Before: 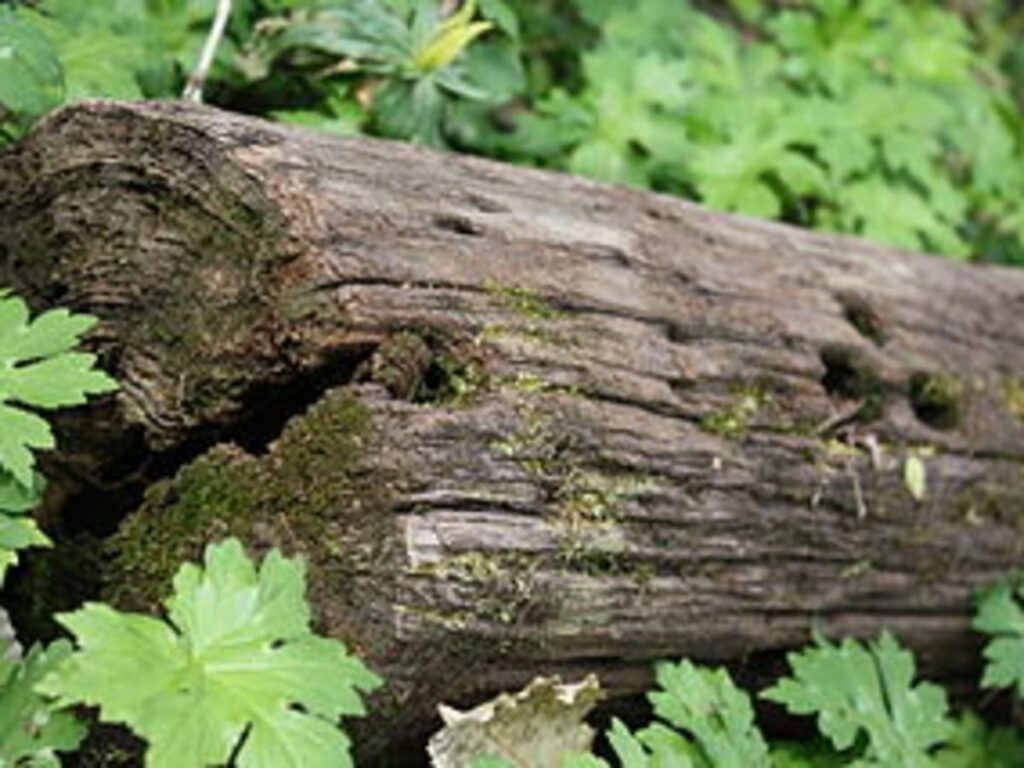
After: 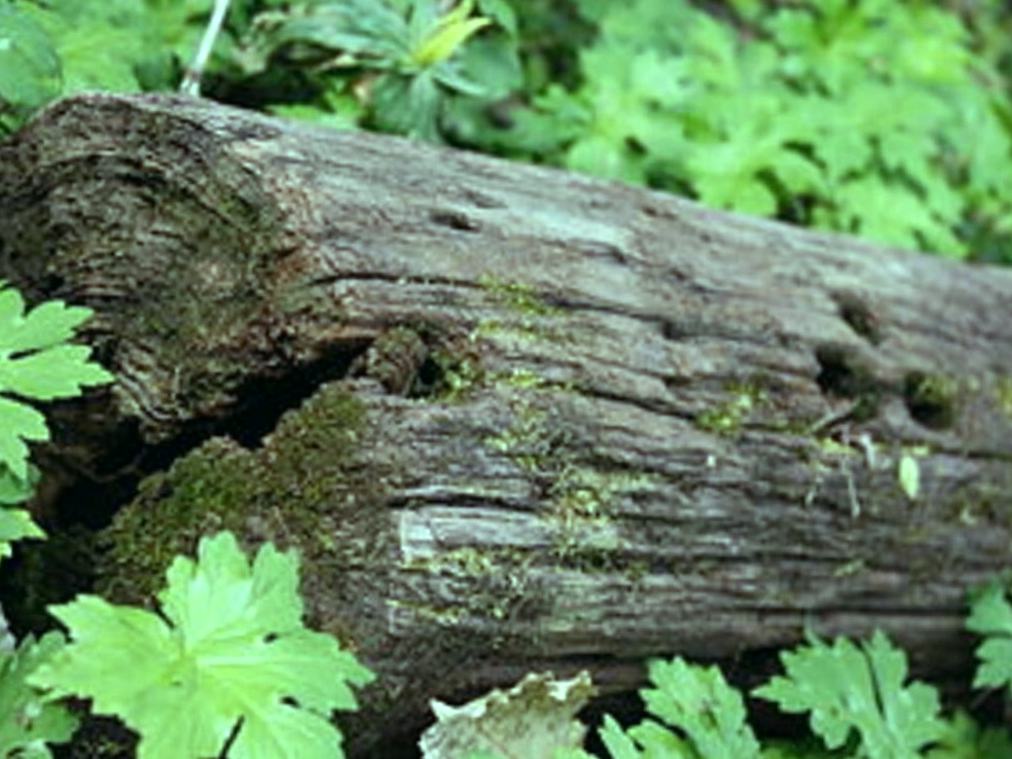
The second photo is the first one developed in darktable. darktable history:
crop and rotate: angle -0.5°
color balance: mode lift, gamma, gain (sRGB), lift [0.997, 0.979, 1.021, 1.011], gamma [1, 1.084, 0.916, 0.998], gain [1, 0.87, 1.13, 1.101], contrast 4.55%, contrast fulcrum 38.24%, output saturation 104.09%
